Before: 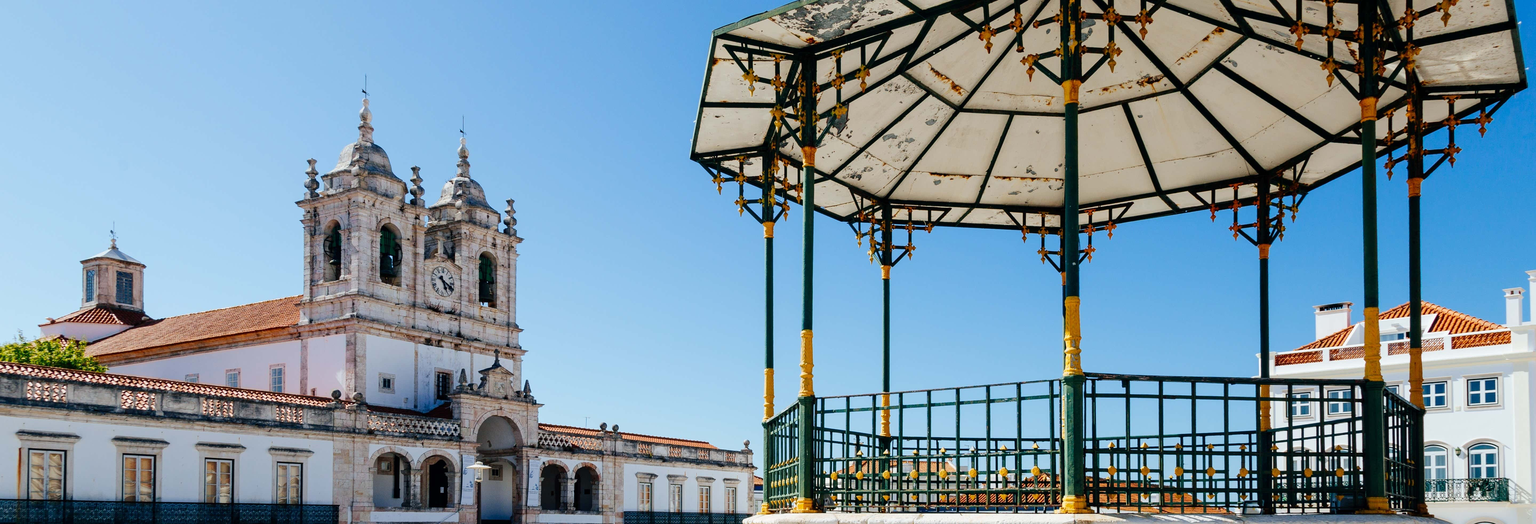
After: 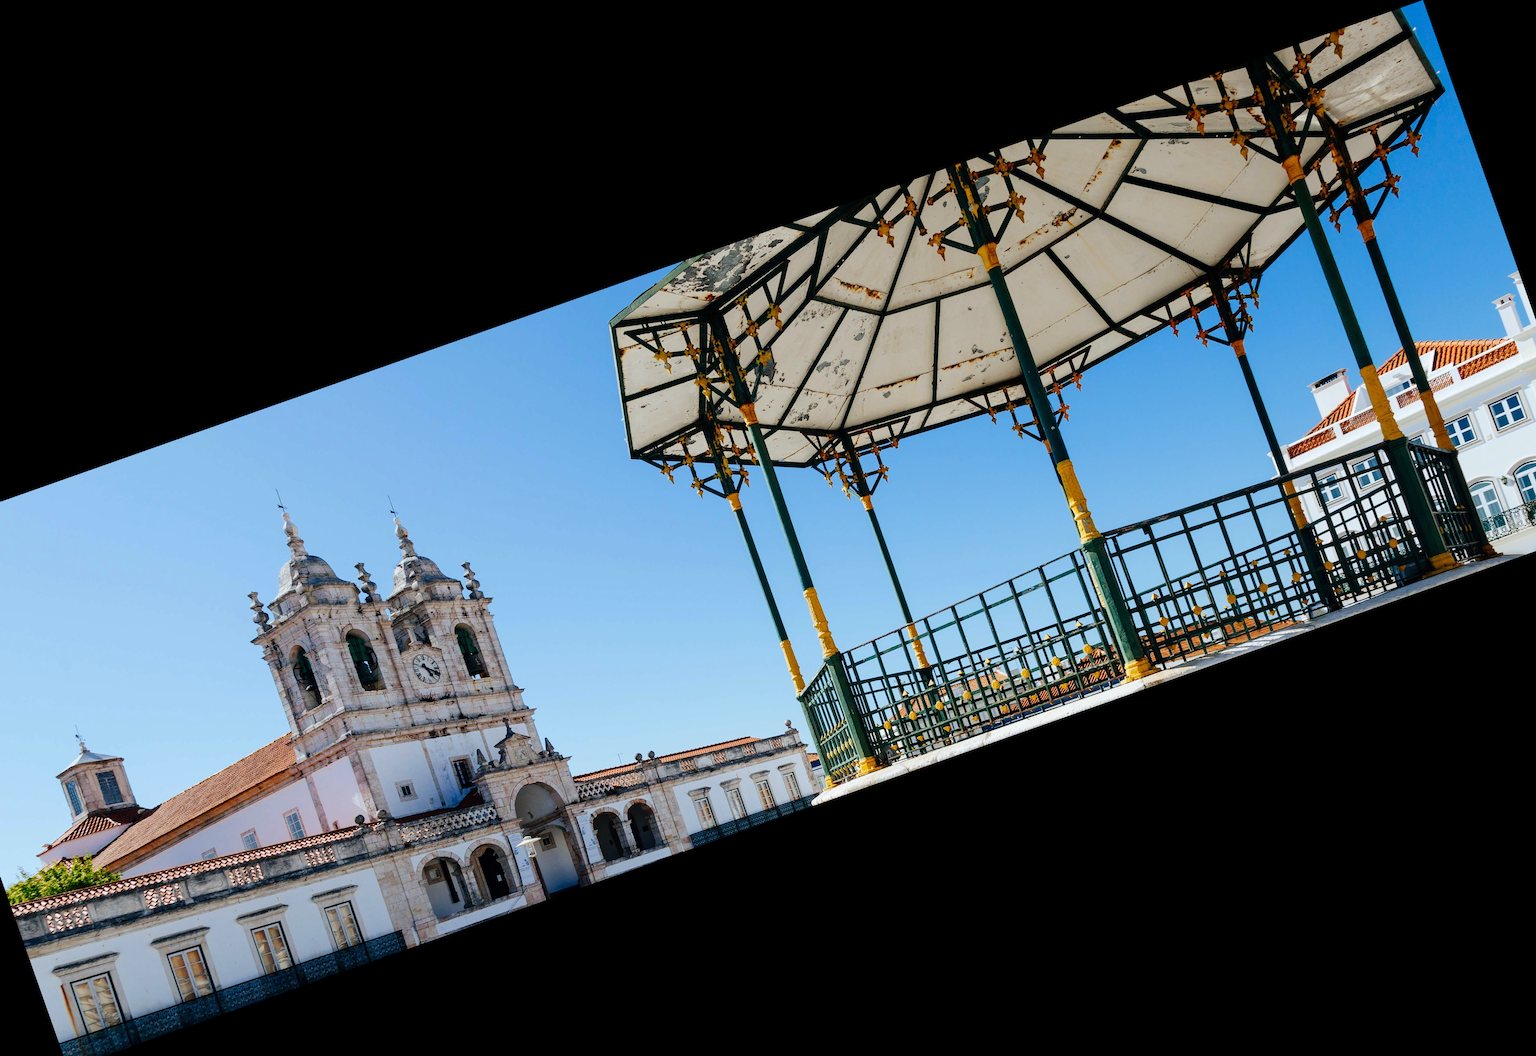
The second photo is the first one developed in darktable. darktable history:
white balance: red 0.982, blue 1.018
crop and rotate: angle 19.43°, left 6.812%, right 4.125%, bottom 1.087%
